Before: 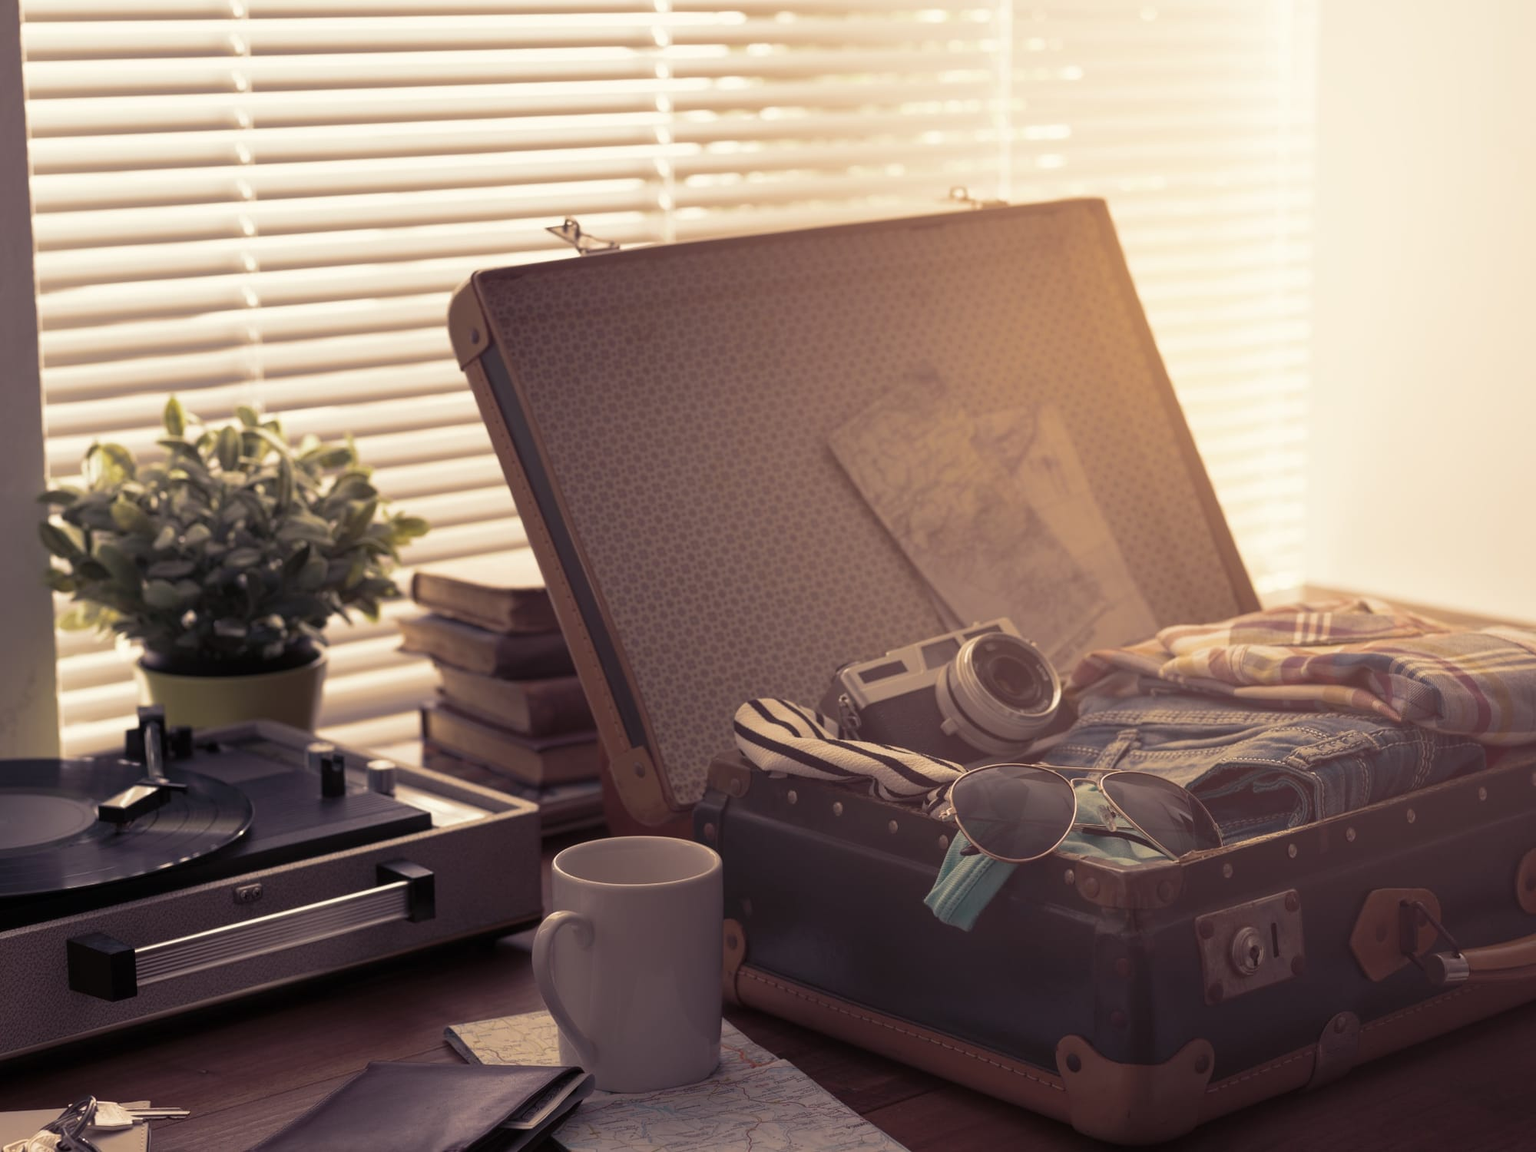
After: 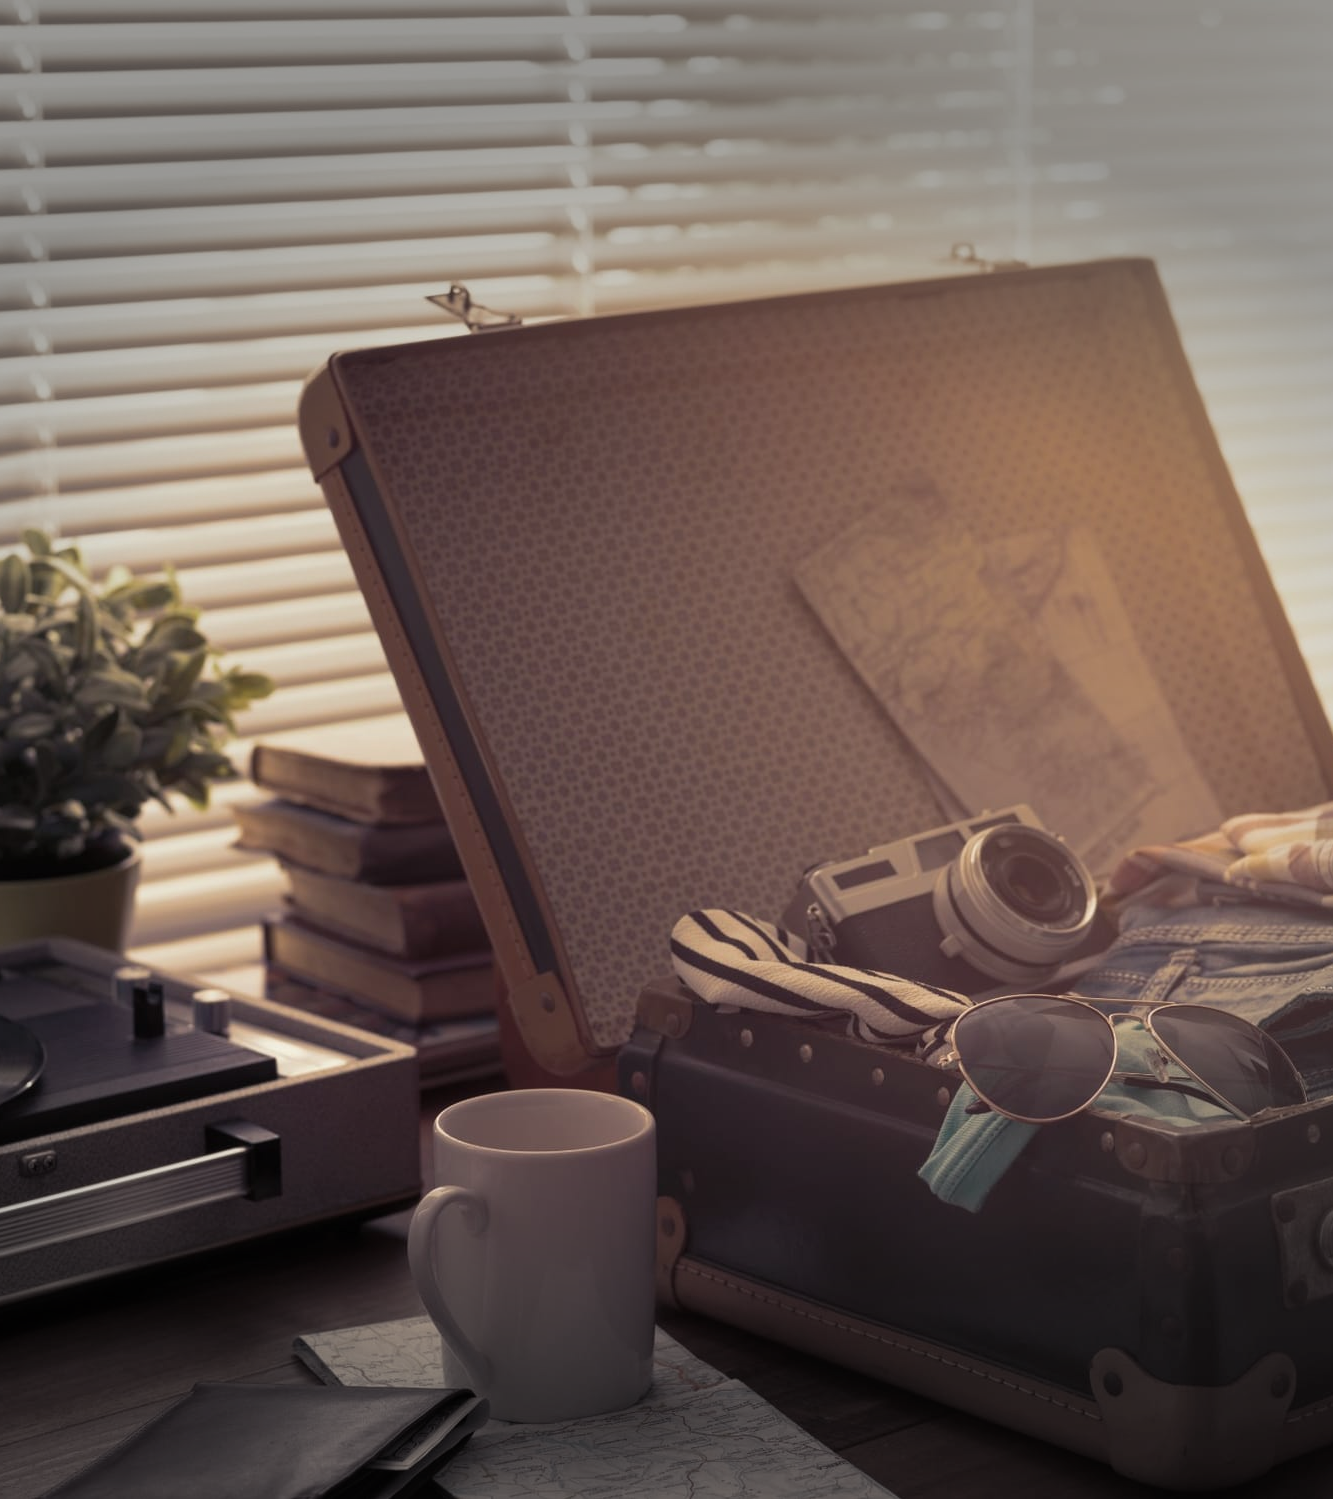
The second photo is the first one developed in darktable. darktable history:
crop and rotate: left 14.292%, right 19.041%
vignetting: fall-off start 79.43%, saturation -0.649, width/height ratio 1.327, unbound false
graduated density: on, module defaults
